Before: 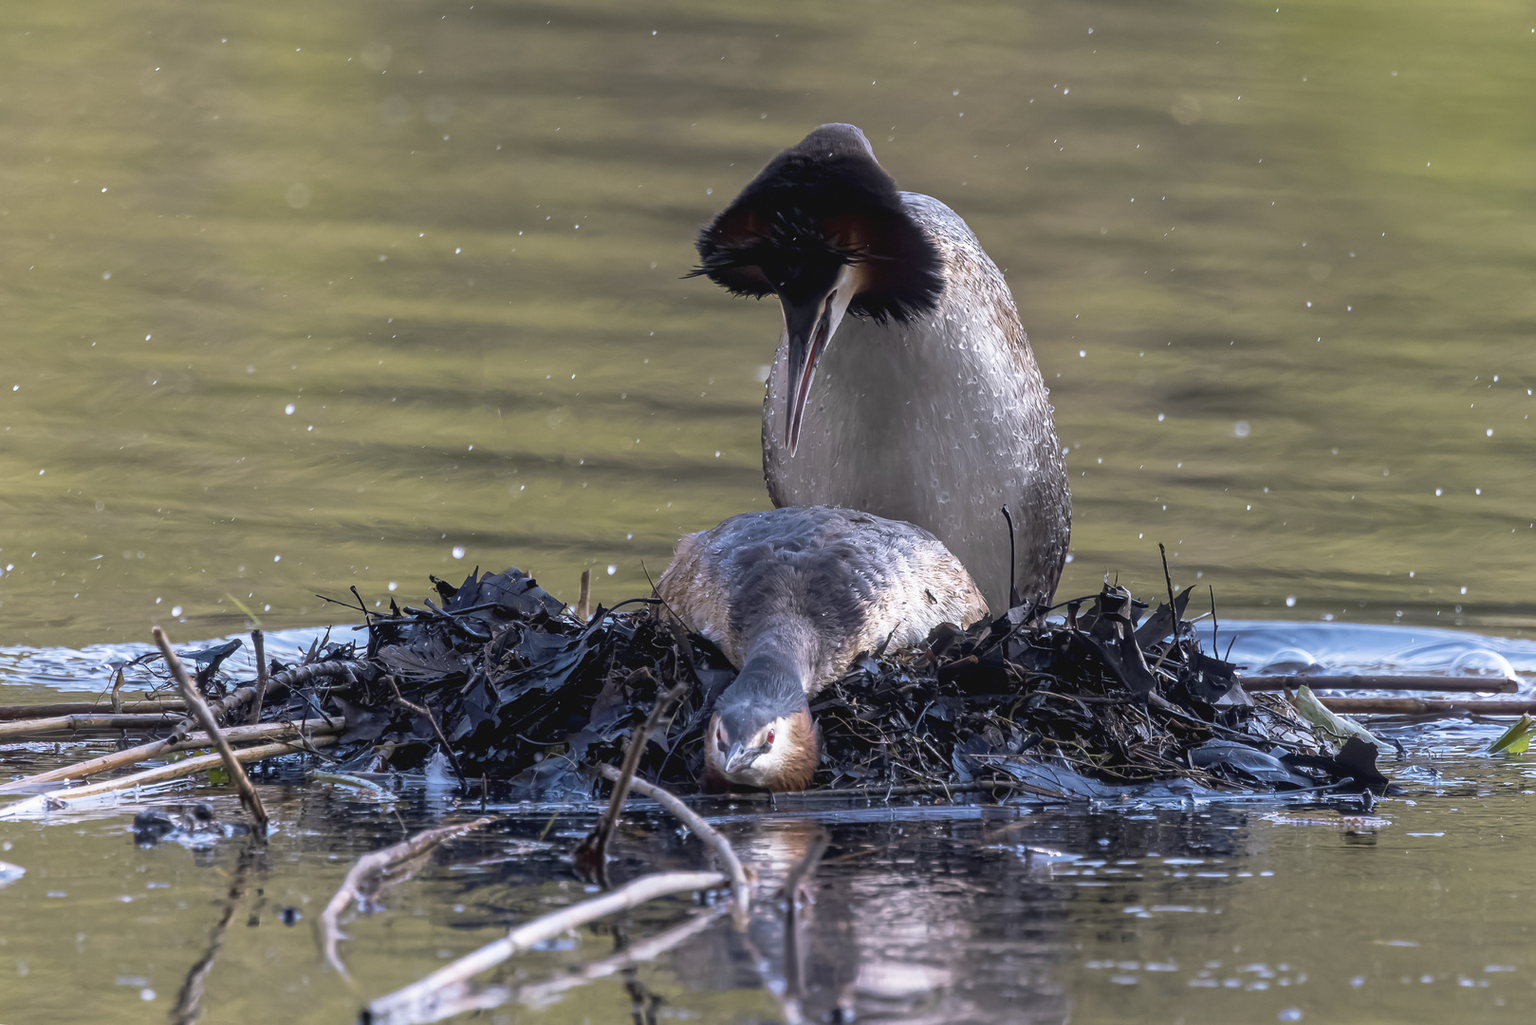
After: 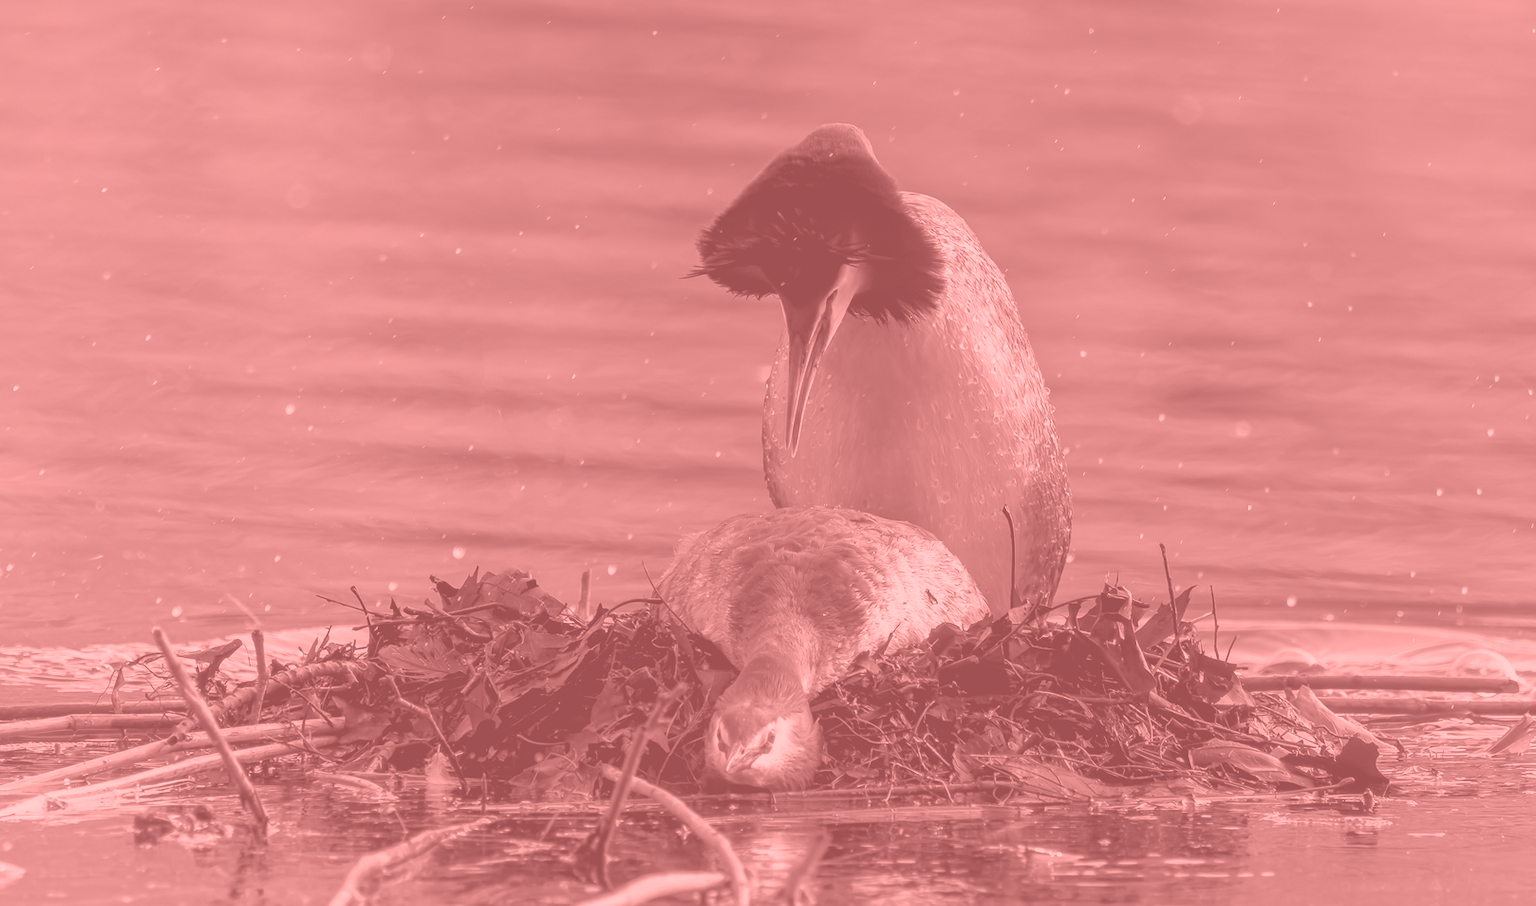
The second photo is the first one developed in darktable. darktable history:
color balance rgb: global vibrance 1%, saturation formula JzAzBz (2021)
colorize: saturation 51%, source mix 50.67%, lightness 50.67%
crop and rotate: top 0%, bottom 11.49%
